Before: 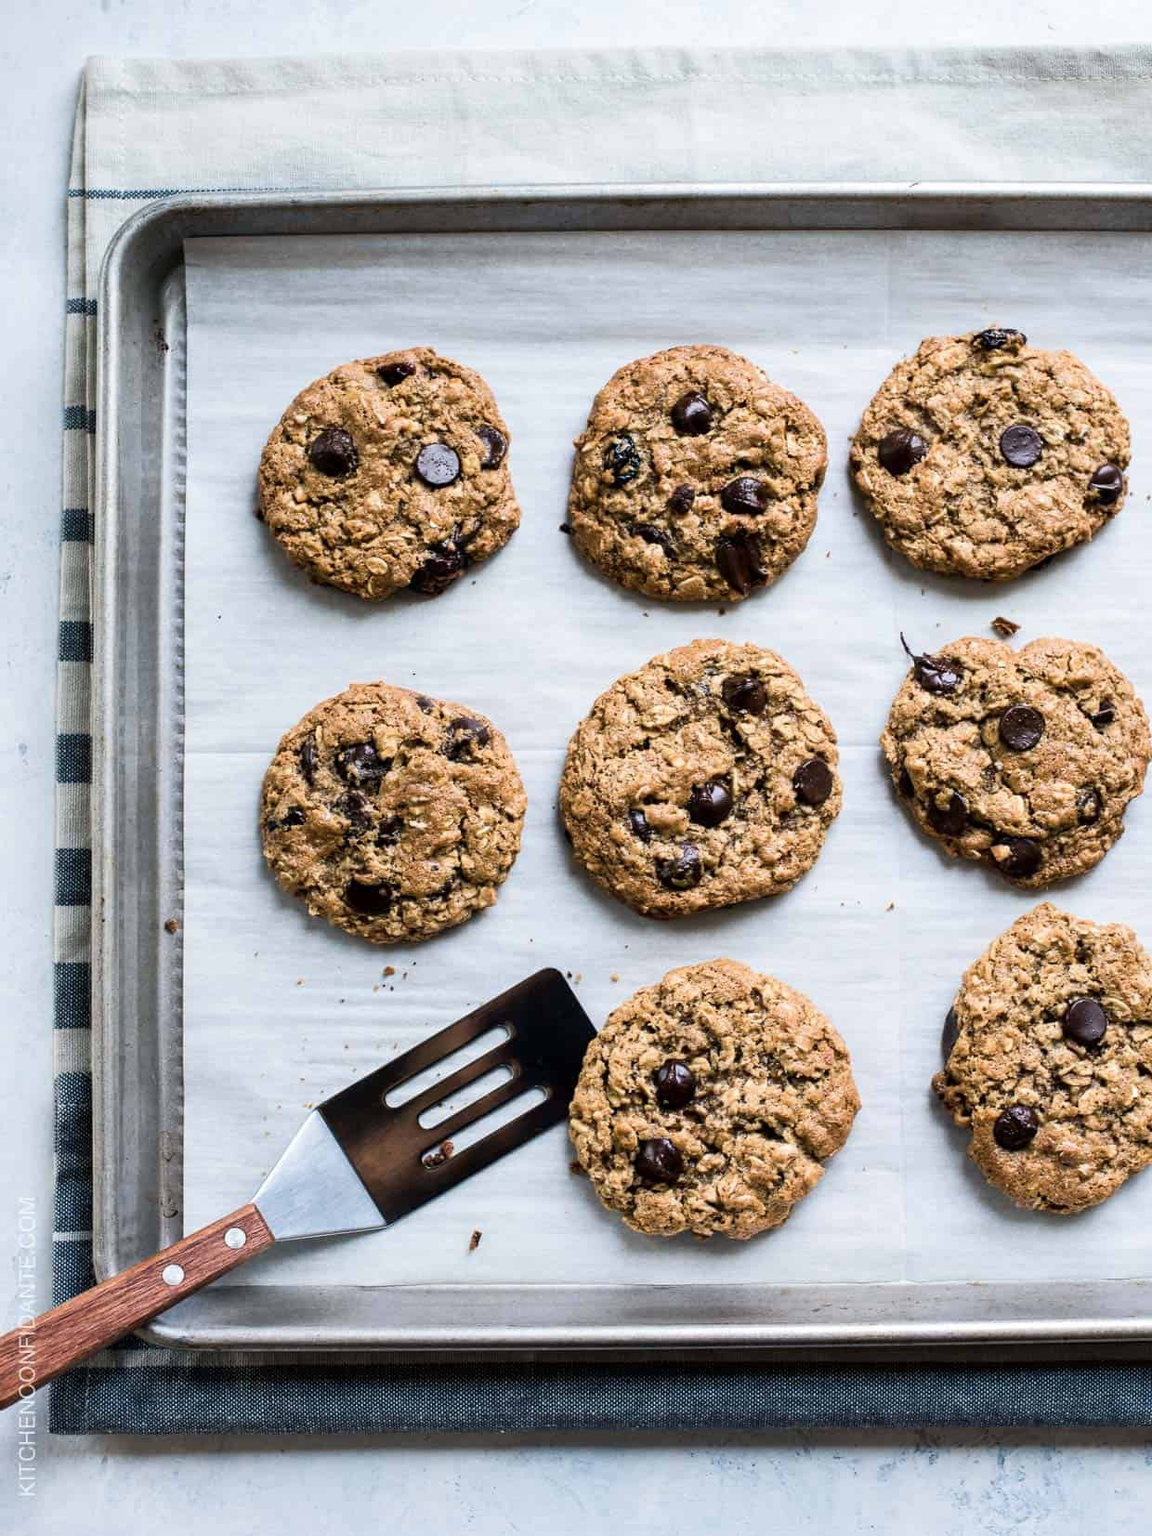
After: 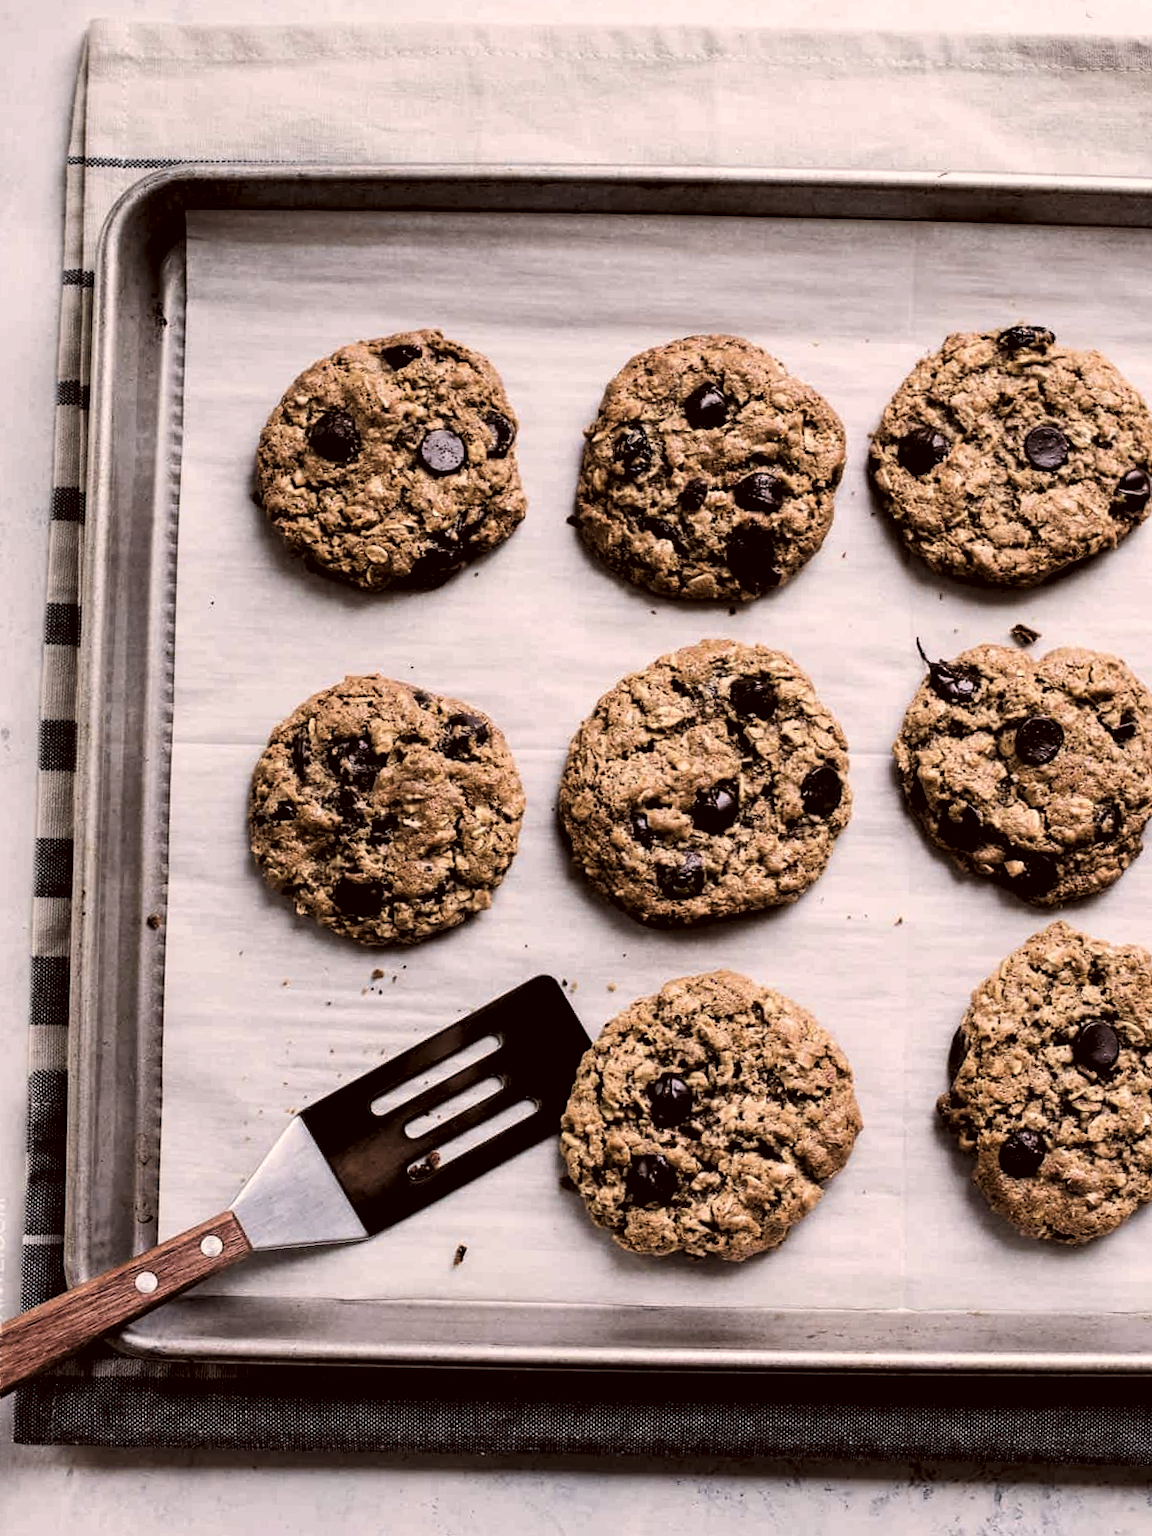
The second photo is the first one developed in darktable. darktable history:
color correction: highlights a* 10.19, highlights b* 9.71, shadows a* 8.41, shadows b* 7.82, saturation 0.782
levels: mode automatic, black 8.51%, levels [0, 0.478, 1]
crop and rotate: angle -1.52°
exposure: compensate highlight preservation false
